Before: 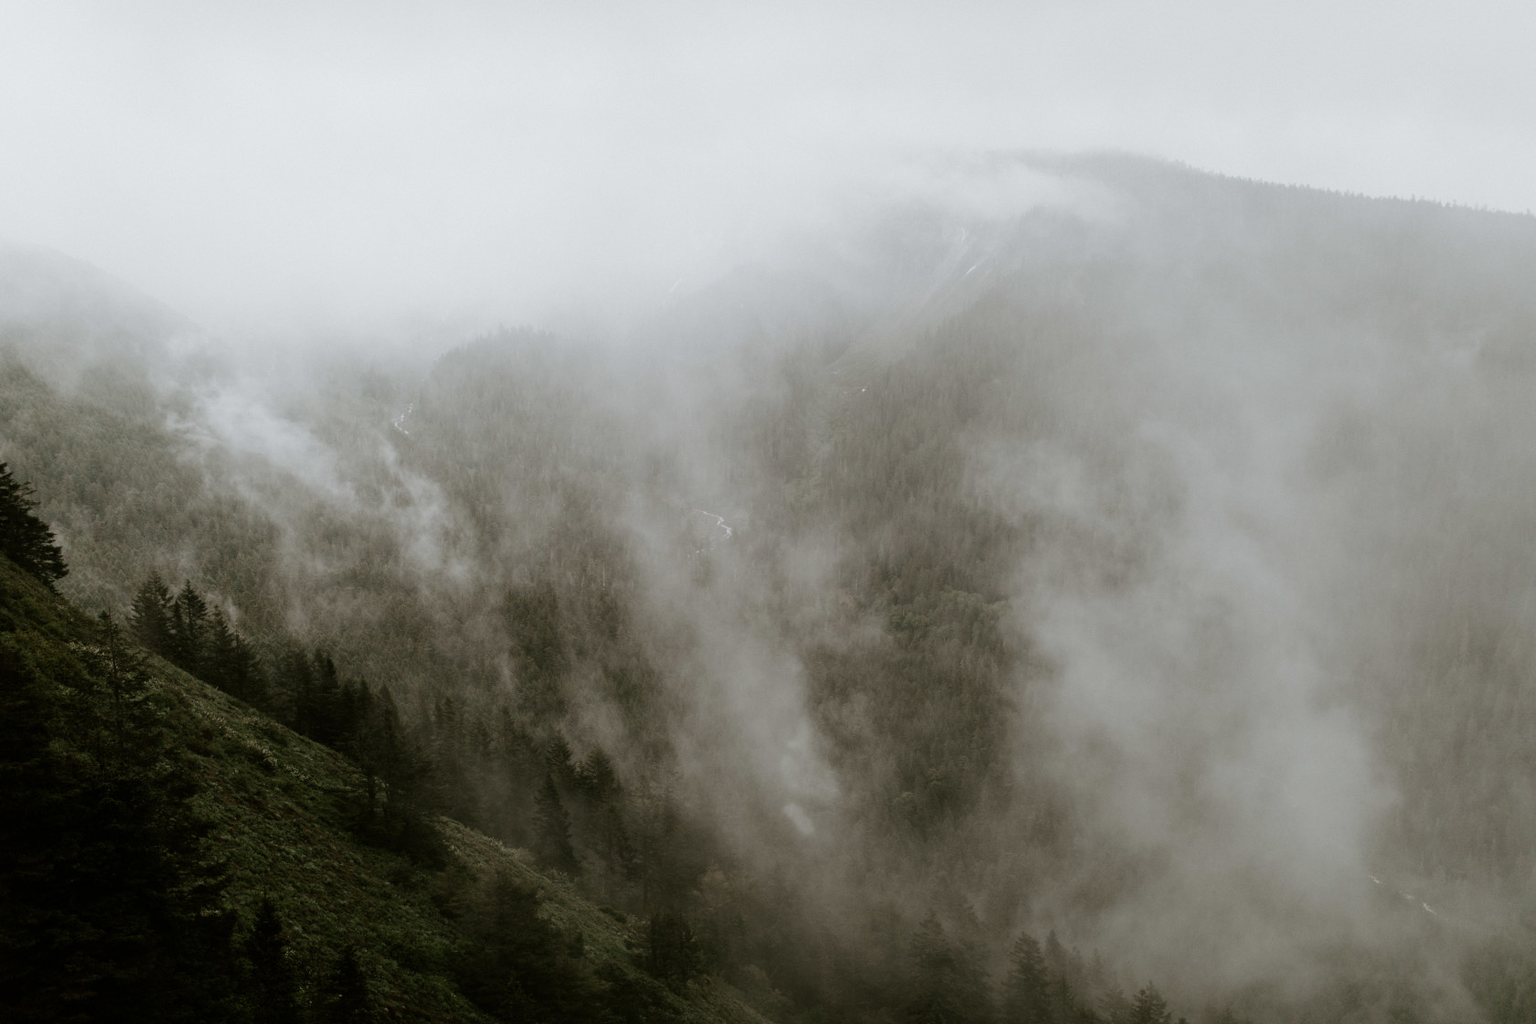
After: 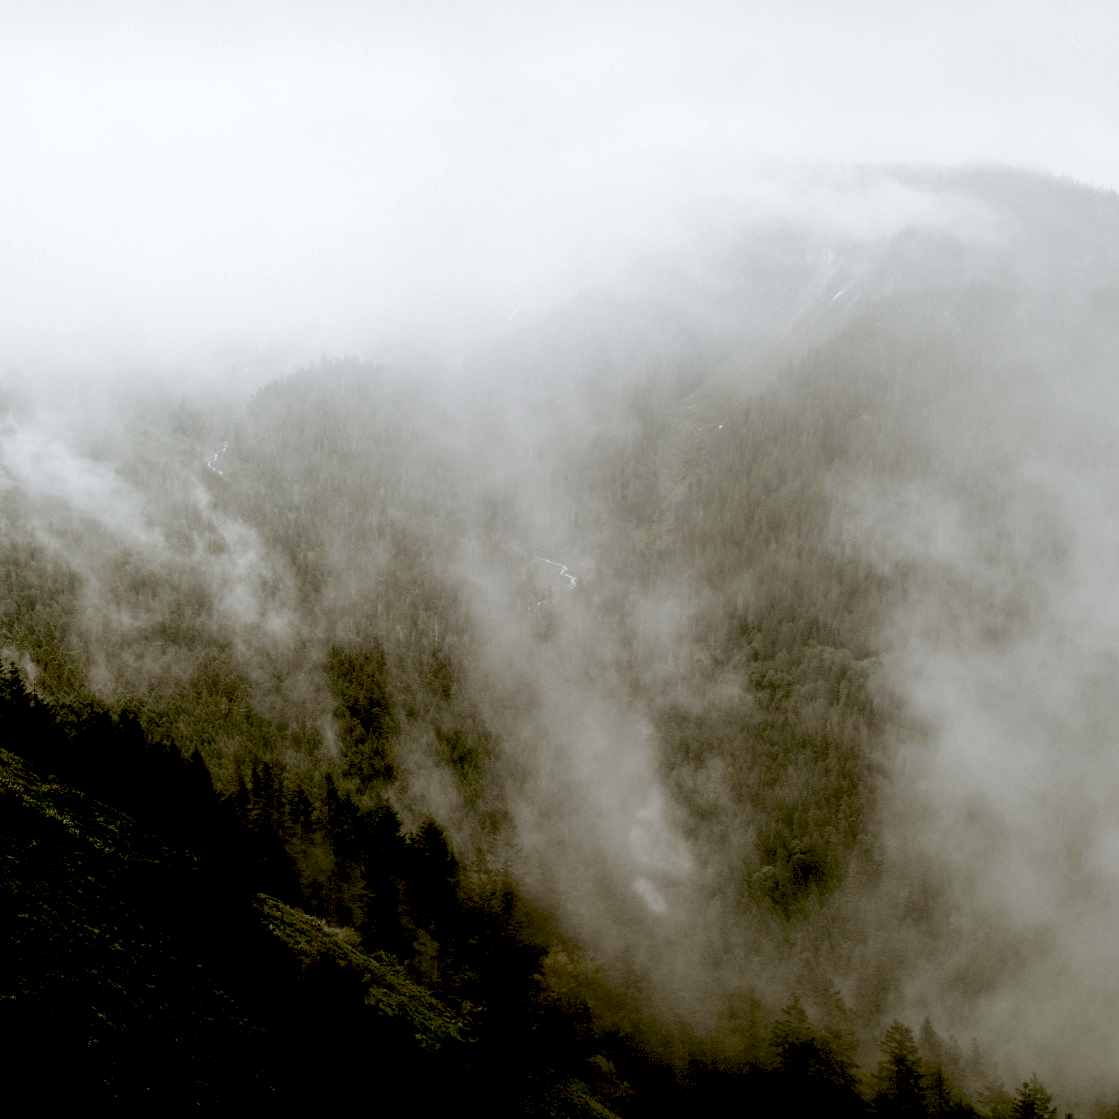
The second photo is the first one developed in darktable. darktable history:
crop and rotate: left 13.347%, right 20.014%
exposure: black level correction 0.031, exposure 0.304 EV, compensate exposure bias true, compensate highlight preservation false
color balance rgb: perceptual saturation grading › global saturation 10.396%
